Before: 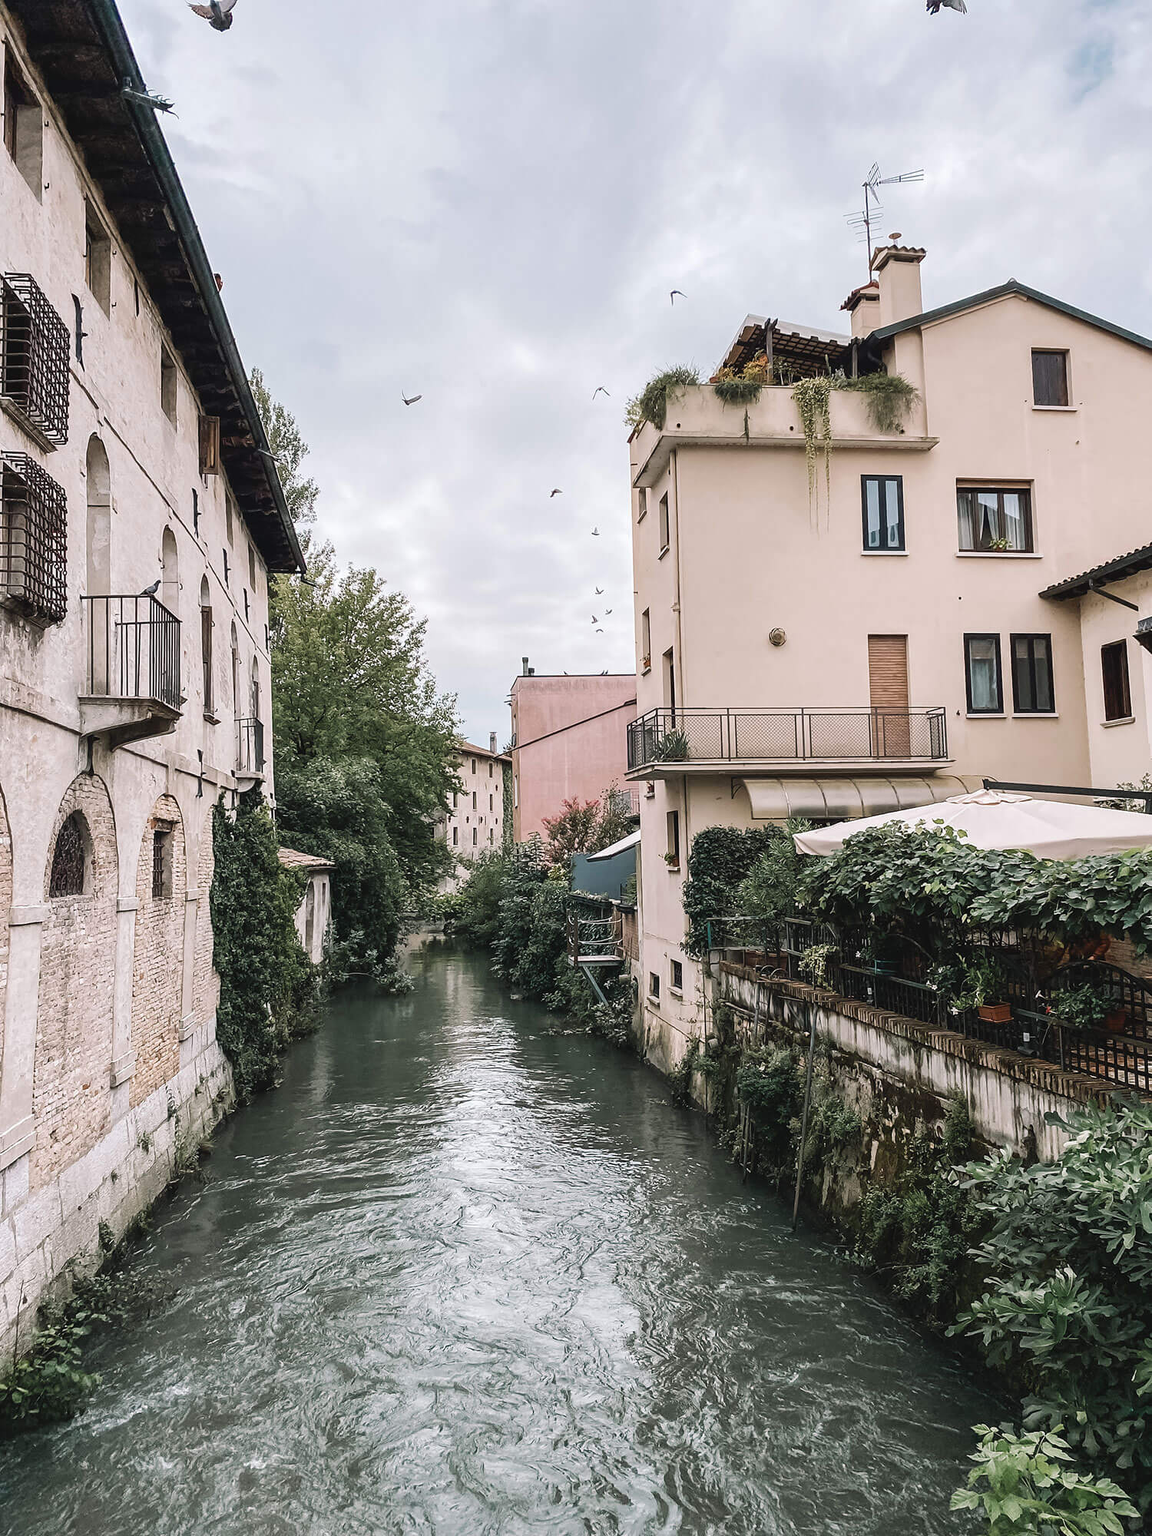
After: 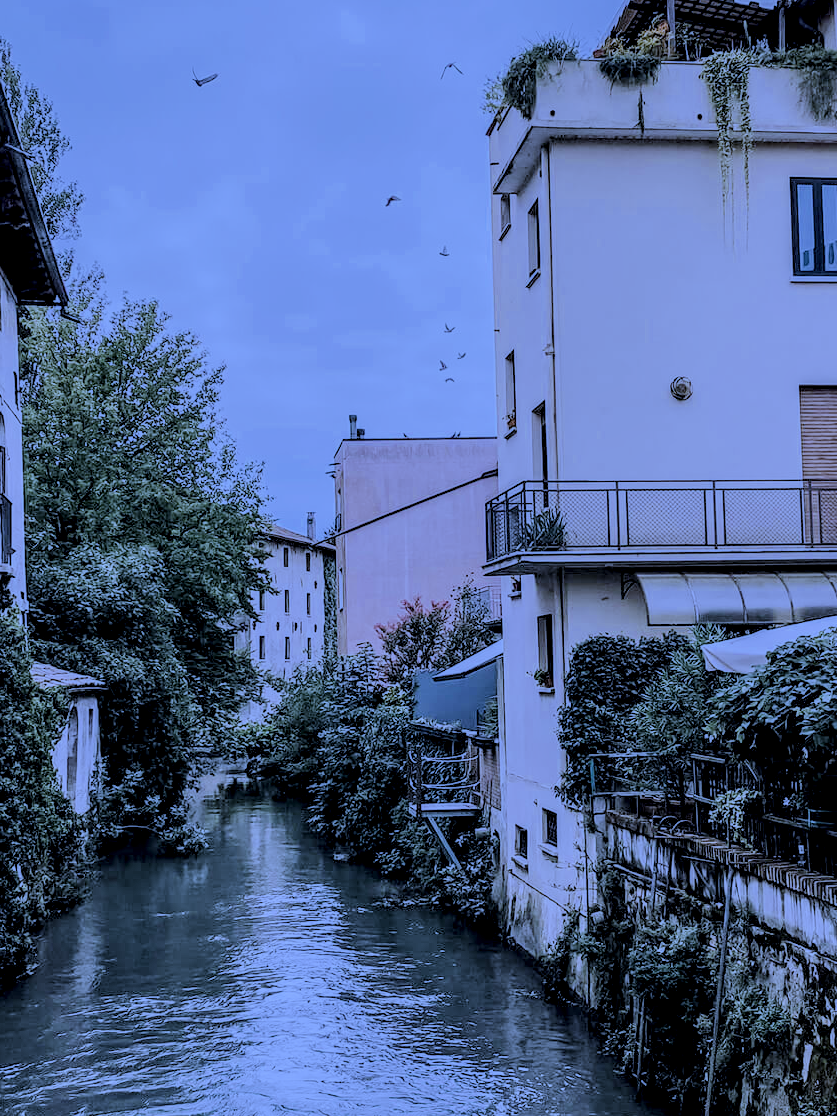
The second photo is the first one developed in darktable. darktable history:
local contrast: highlights 25%, detail 150%
white balance: red 0.766, blue 1.537
crop and rotate: left 22.13%, top 22.054%, right 22.026%, bottom 22.102%
filmic rgb: black relative exposure -6.15 EV, white relative exposure 6.96 EV, hardness 2.23, color science v6 (2022)
exposure: black level correction 0.001, exposure -0.125 EV, compensate exposure bias true, compensate highlight preservation false
